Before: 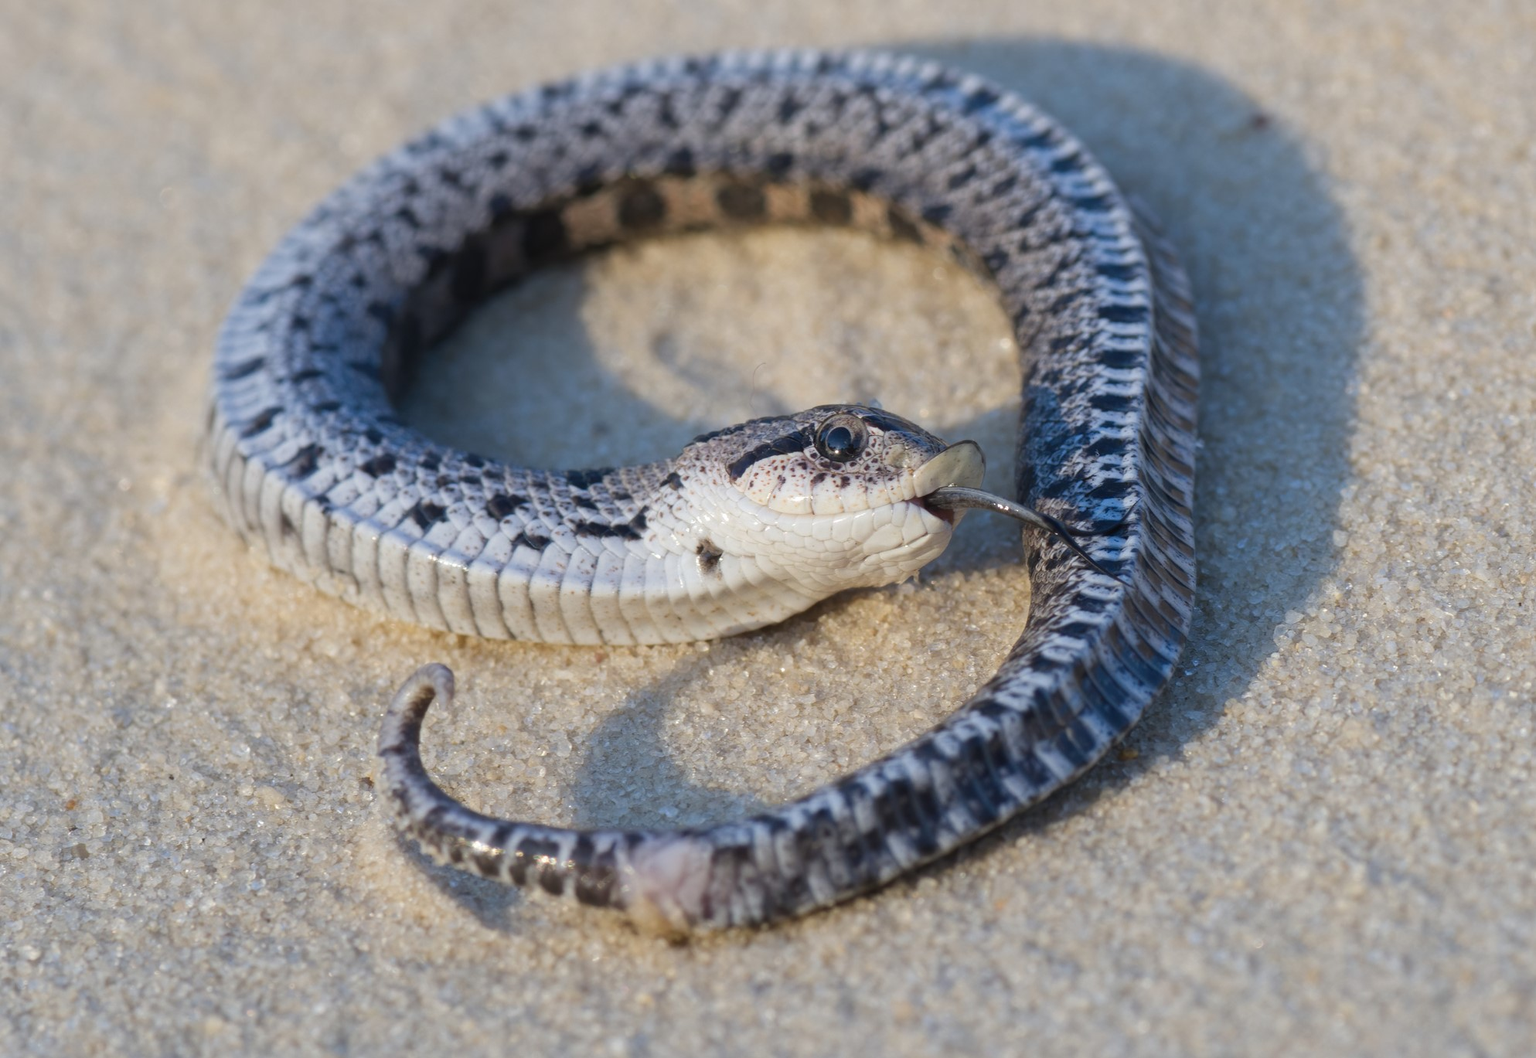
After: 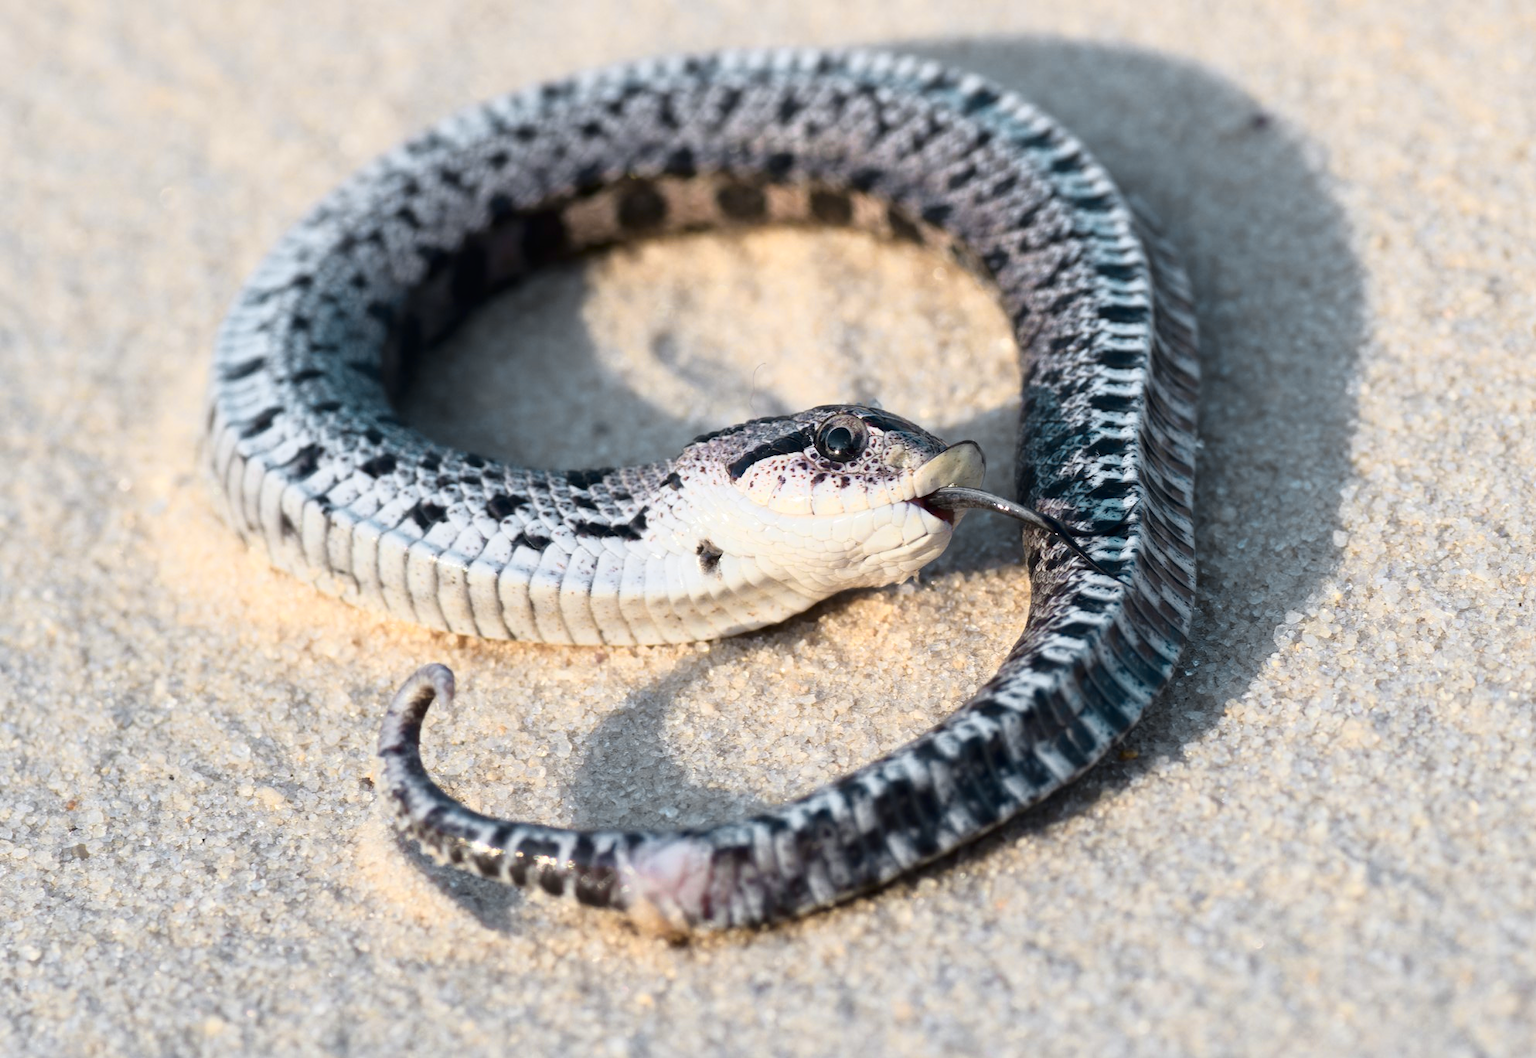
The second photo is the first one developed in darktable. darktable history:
tone curve: curves: ch0 [(0.016, 0.011) (0.084, 0.026) (0.469, 0.508) (0.721, 0.862) (1, 1)], color space Lab, independent channels, preserve colors none
color zones: curves: ch0 [(0.257, 0.558) (0.75, 0.565)]; ch1 [(0.004, 0.857) (0.14, 0.416) (0.257, 0.695) (0.442, 0.032) (0.736, 0.266) (0.891, 0.741)]; ch2 [(0, 0.623) (0.112, 0.436) (0.271, 0.474) (0.516, 0.64) (0.743, 0.286)]
contrast equalizer: y [[0.5 ×6], [0.5 ×6], [0.5 ×6], [0 ×6], [0, 0.039, 0.251, 0.29, 0.293, 0.292]], mix -0.302
